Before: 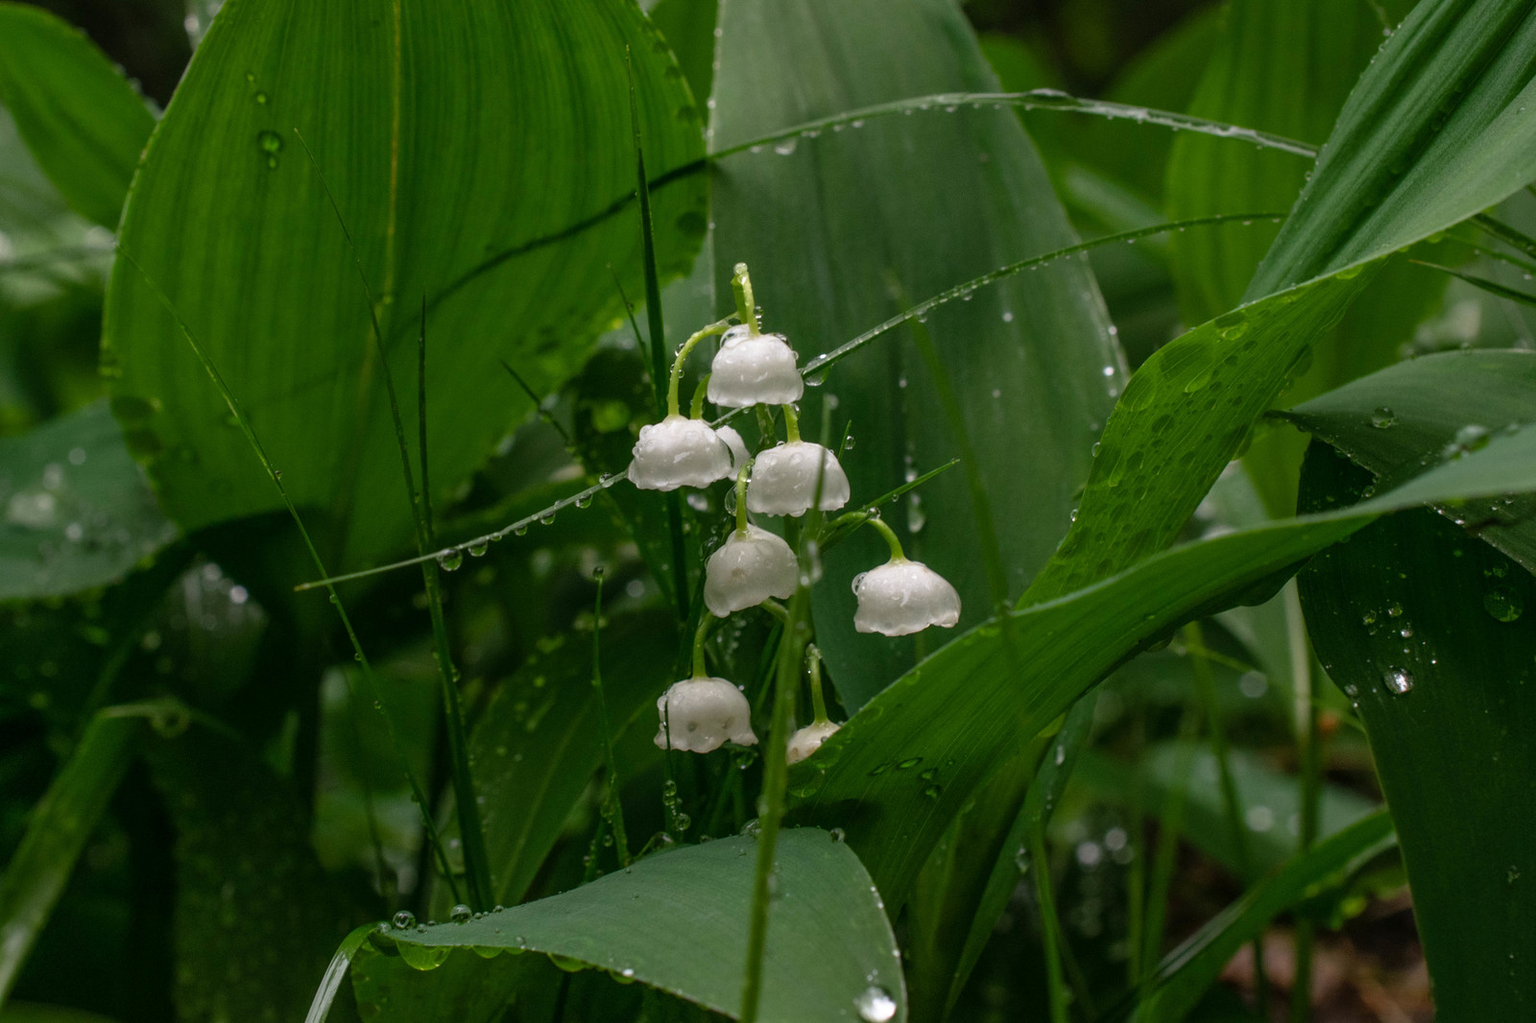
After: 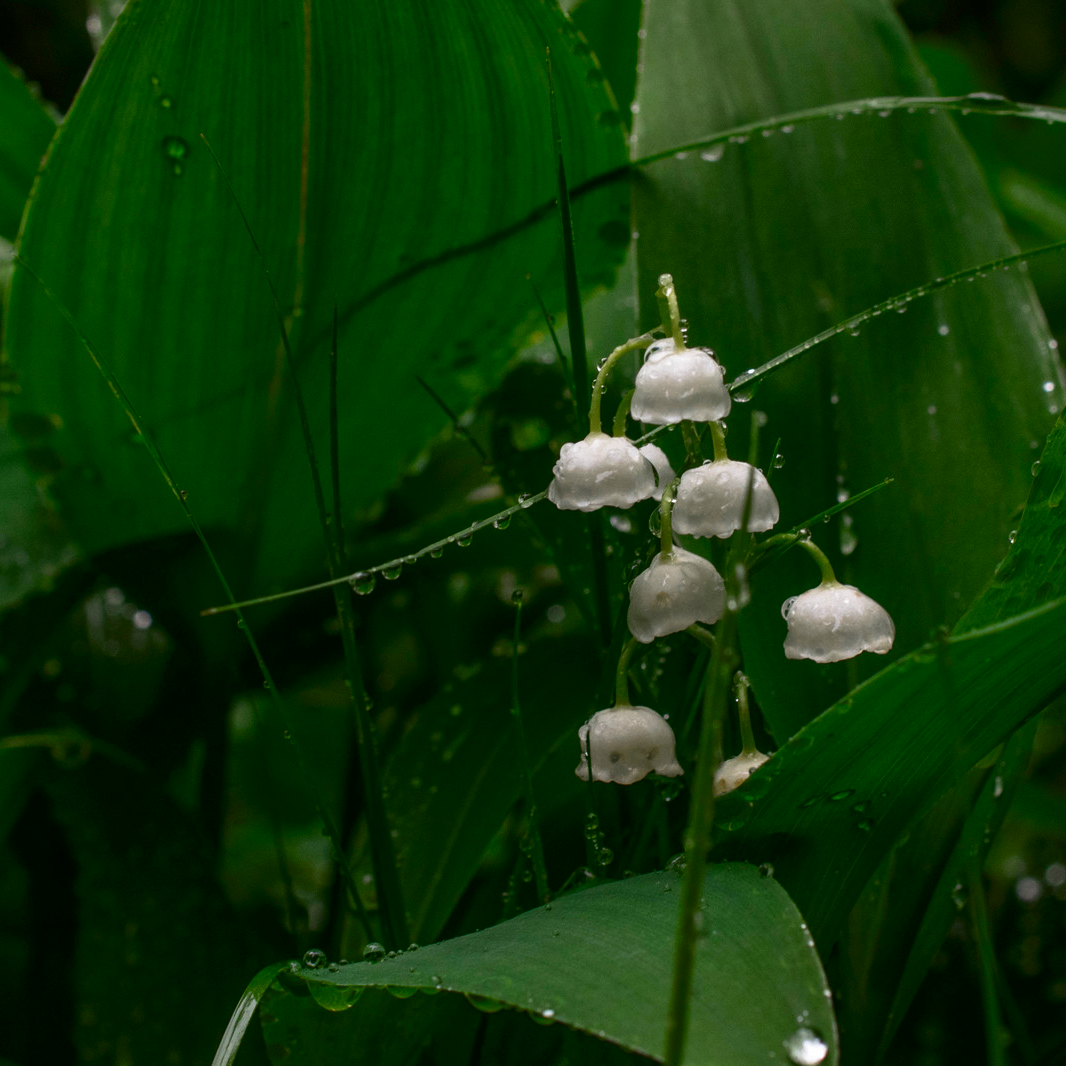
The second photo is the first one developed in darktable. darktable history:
crop and rotate: left 6.689%, right 26.685%
contrast brightness saturation: contrast 0.12, brightness -0.124, saturation 0.199
color zones: curves: ch0 [(0.11, 0.396) (0.195, 0.36) (0.25, 0.5) (0.303, 0.412) (0.357, 0.544) (0.75, 0.5) (0.967, 0.328)]; ch1 [(0, 0.468) (0.112, 0.512) (0.202, 0.6) (0.25, 0.5) (0.307, 0.352) (0.357, 0.544) (0.75, 0.5) (0.963, 0.524)]
